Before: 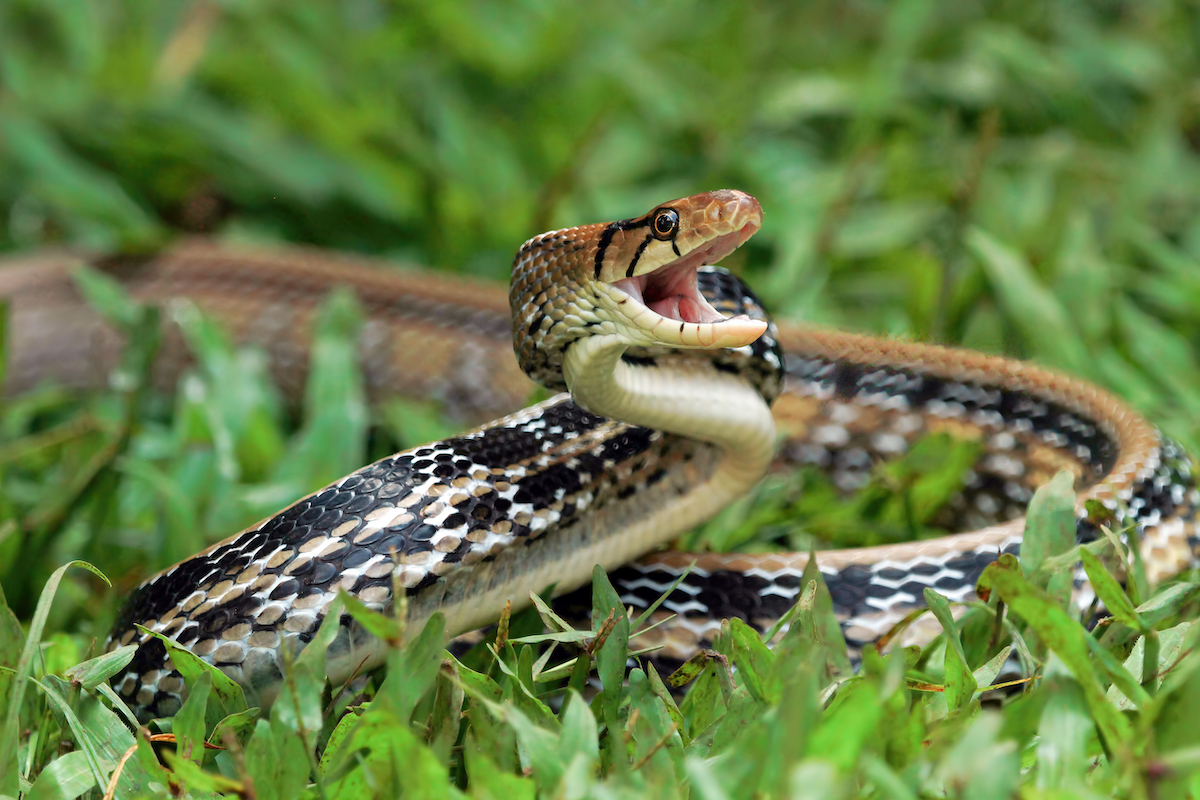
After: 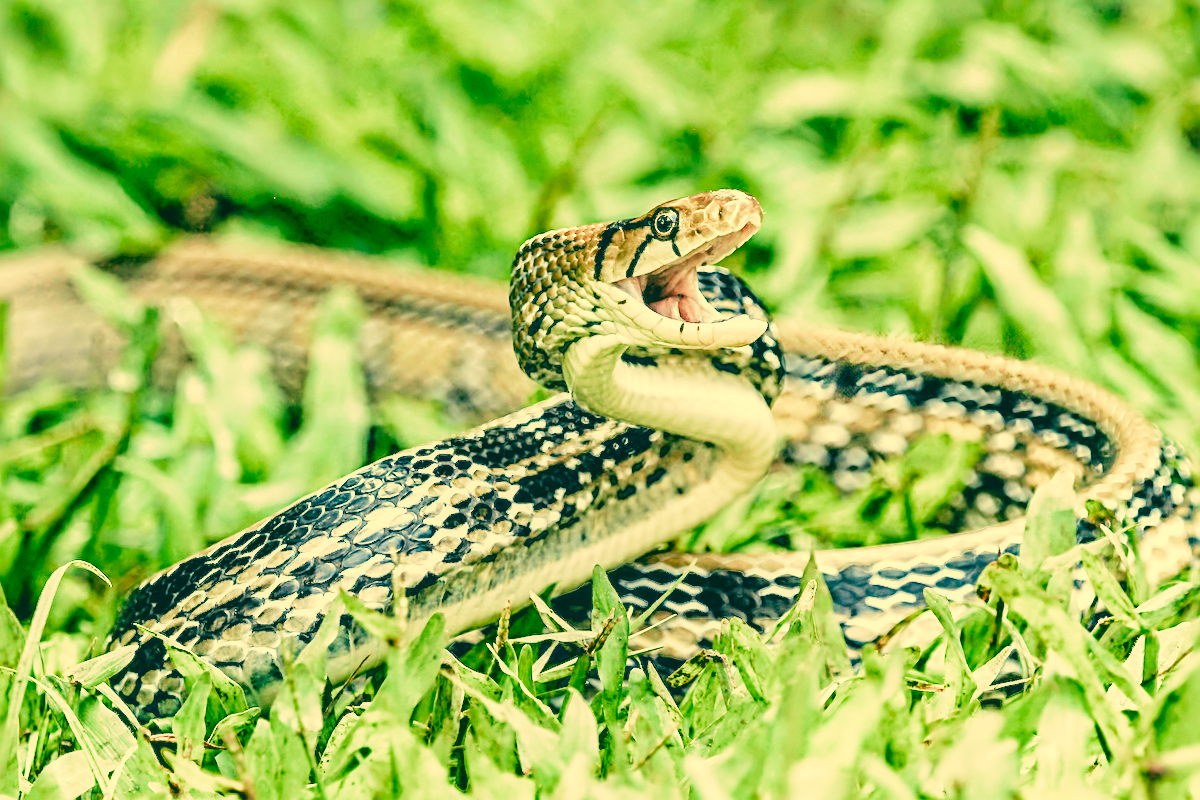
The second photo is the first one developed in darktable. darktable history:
contrast equalizer: y [[0.511, 0.558, 0.631, 0.632, 0.559, 0.512], [0.5 ×6], [0.507, 0.559, 0.627, 0.644, 0.647, 0.647], [0 ×6], [0 ×6]]
exposure: black level correction 0, exposure 2.141 EV, compensate exposure bias true, compensate highlight preservation false
local contrast: detail 109%
sharpen: radius 2.598, amount 0.7
color correction: highlights a* 2.2, highlights b* 34.06, shadows a* -37.46, shadows b* -5.68
filmic rgb: black relative exposure -7.65 EV, white relative exposure 4.56 EV, hardness 3.61, color science v5 (2021), iterations of high-quality reconstruction 0, contrast in shadows safe, contrast in highlights safe
